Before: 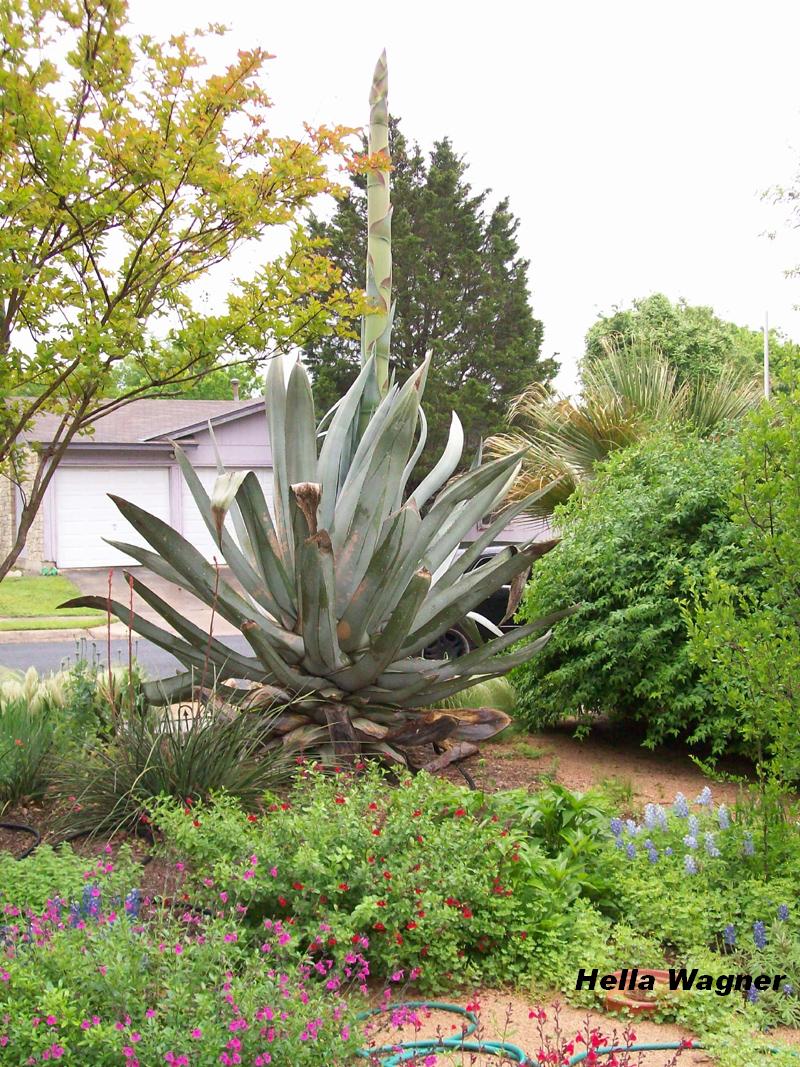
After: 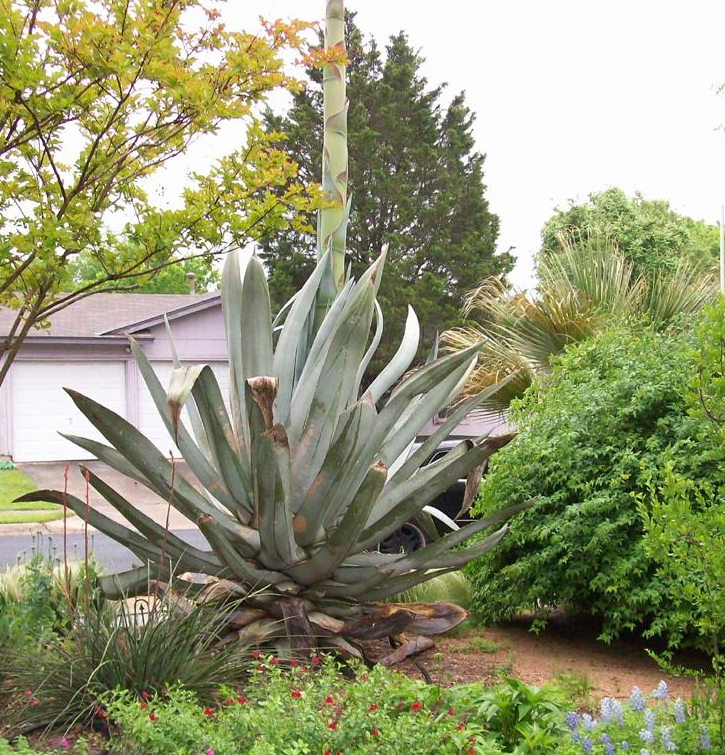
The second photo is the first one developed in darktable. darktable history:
crop: left 5.56%, top 9.952%, right 3.702%, bottom 19.28%
